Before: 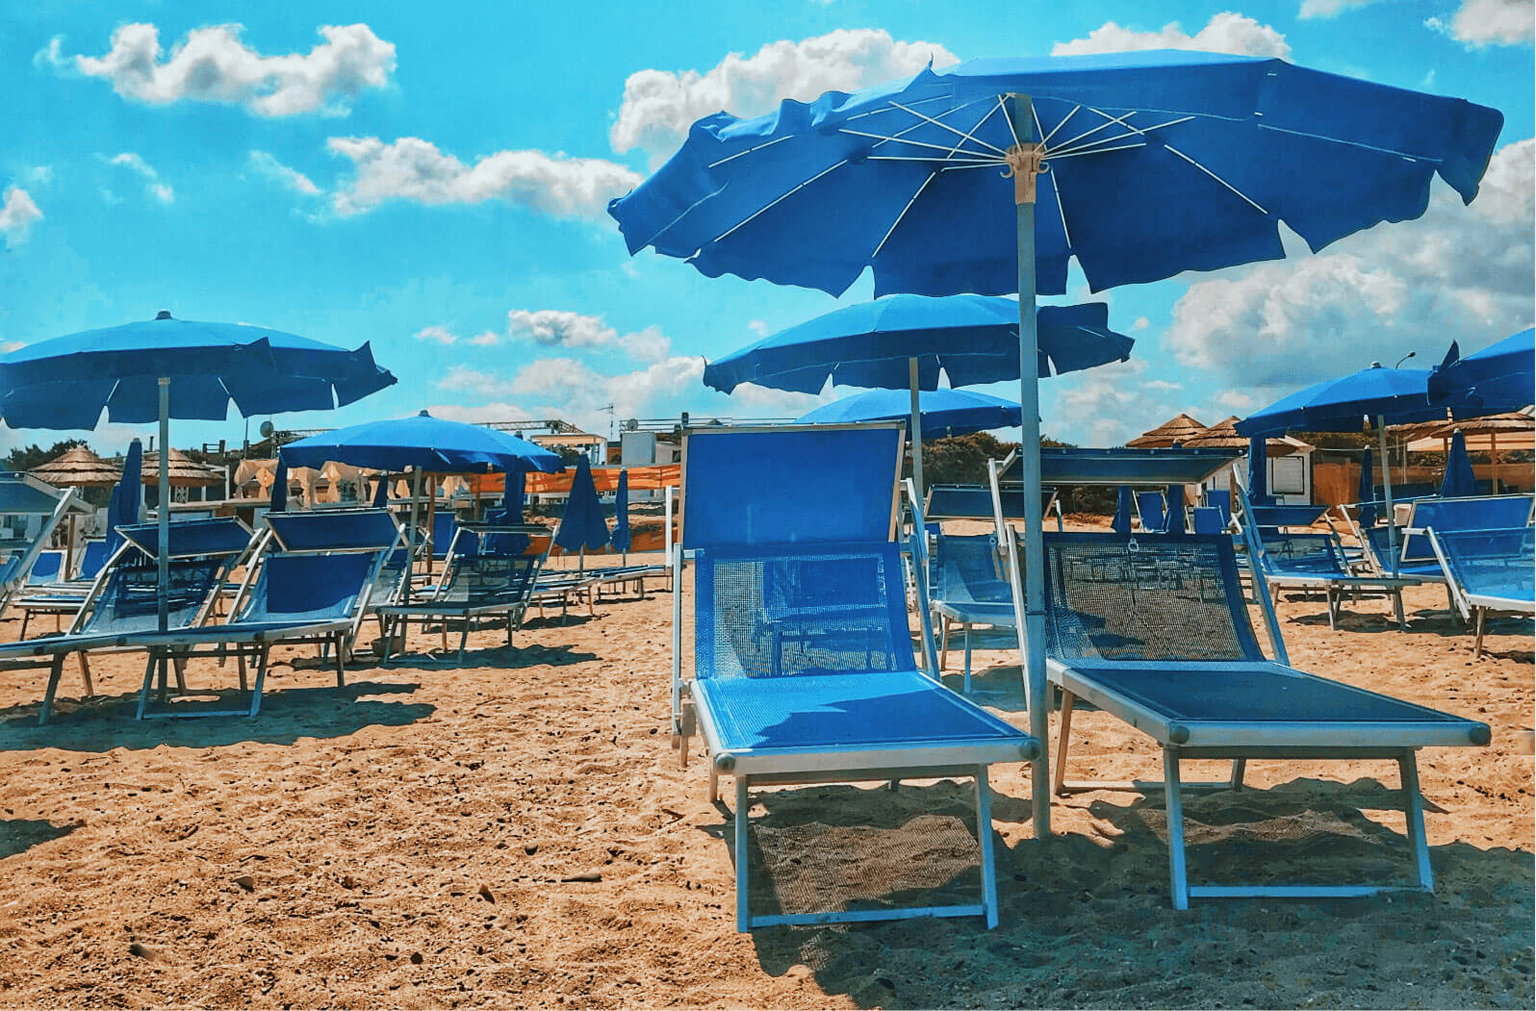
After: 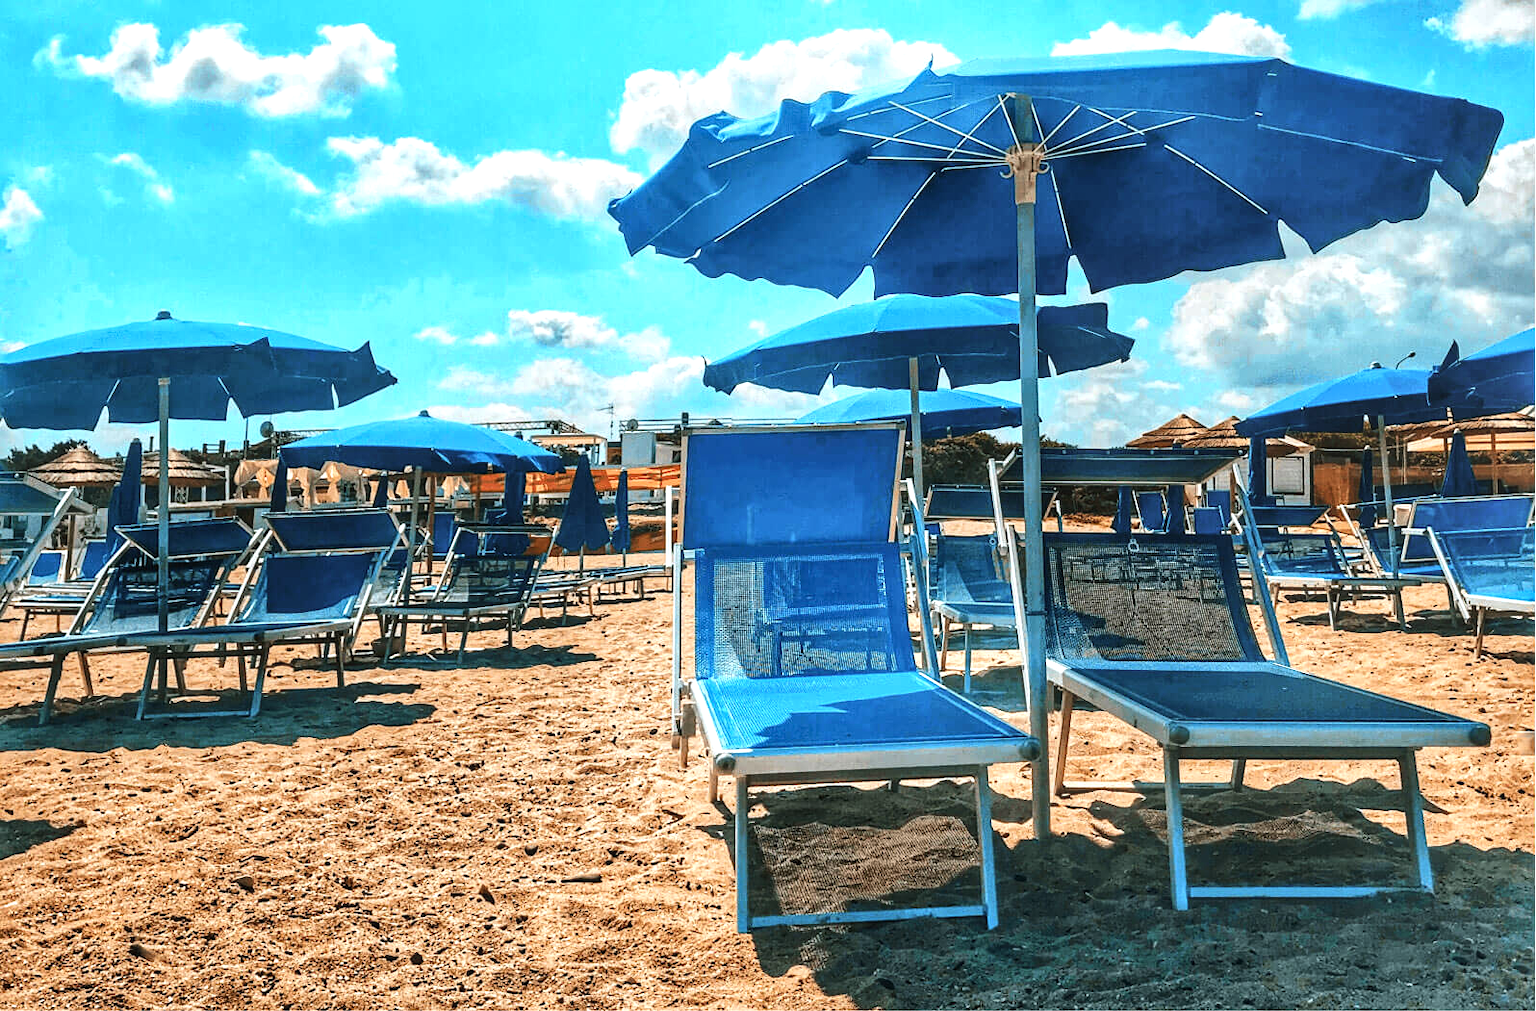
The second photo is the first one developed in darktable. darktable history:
rotate and perspective: automatic cropping off
tone equalizer: -8 EV -0.75 EV, -7 EV -0.7 EV, -6 EV -0.6 EV, -5 EV -0.4 EV, -3 EV 0.4 EV, -2 EV 0.6 EV, -1 EV 0.7 EV, +0 EV 0.75 EV, edges refinement/feathering 500, mask exposure compensation -1.57 EV, preserve details no
local contrast: on, module defaults
